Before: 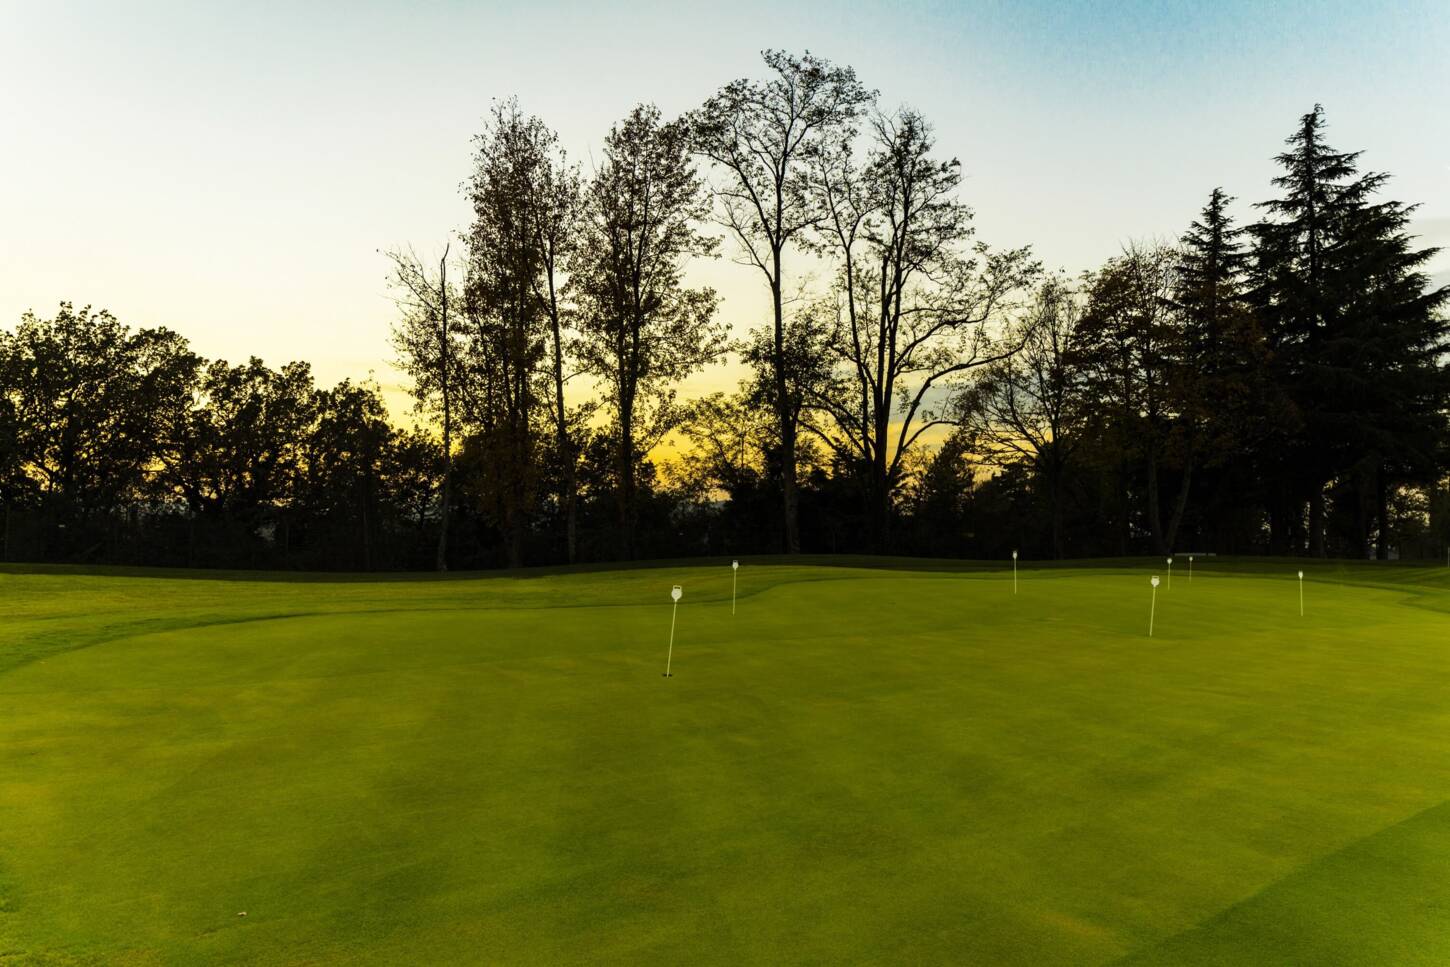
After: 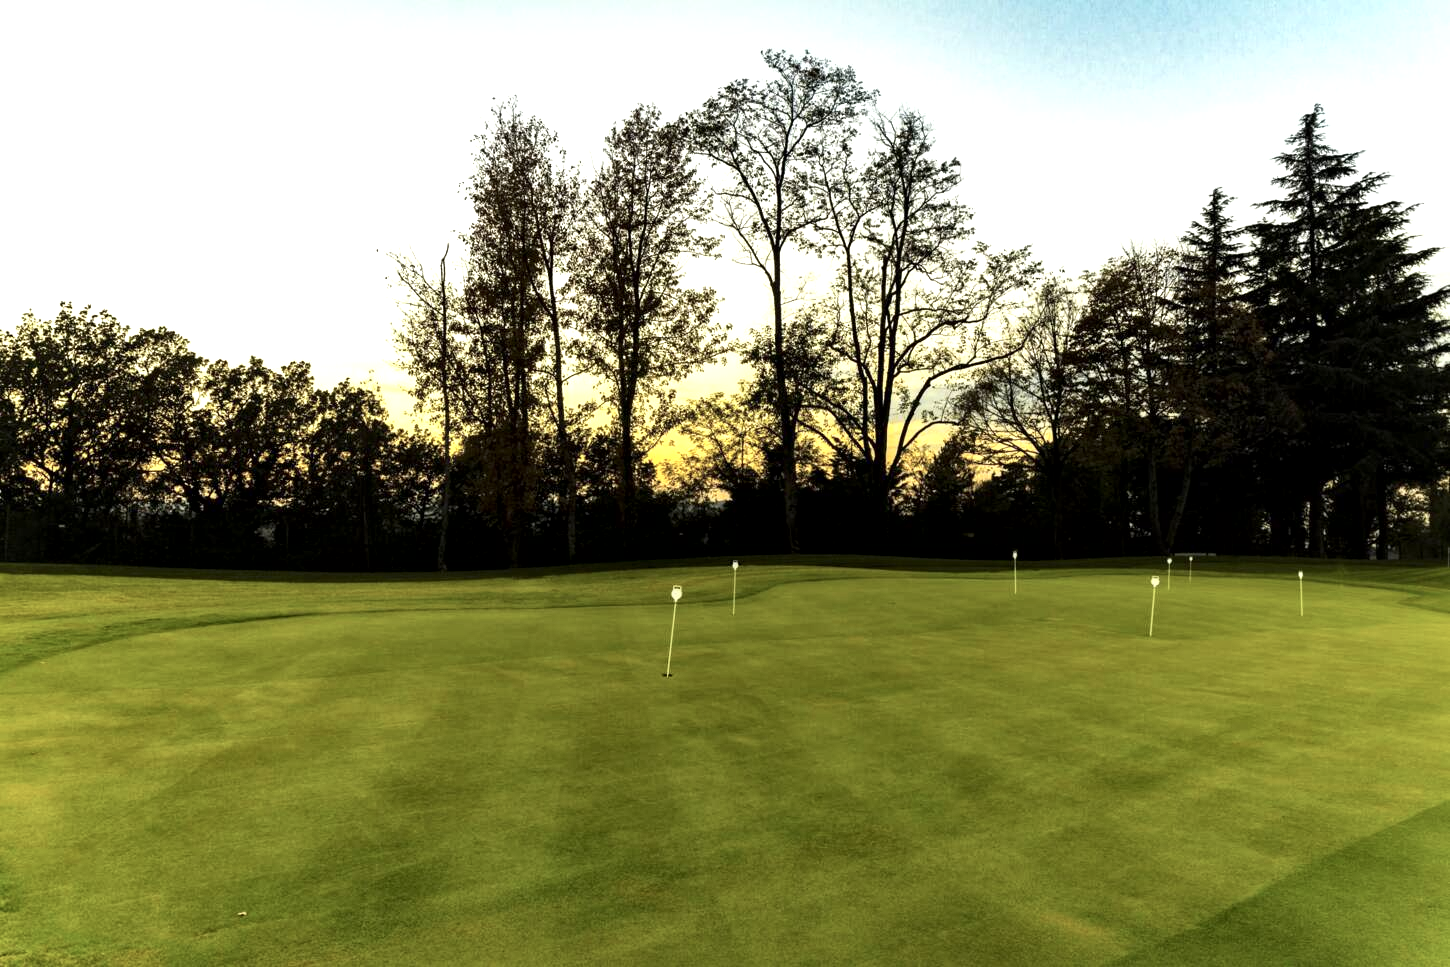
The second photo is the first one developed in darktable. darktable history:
exposure: exposure 0.6 EV, compensate highlight preservation false
contrast brightness saturation: contrast 0.11, saturation -0.17
local contrast: mode bilateral grid, contrast 25, coarseness 60, detail 151%, midtone range 0.2
